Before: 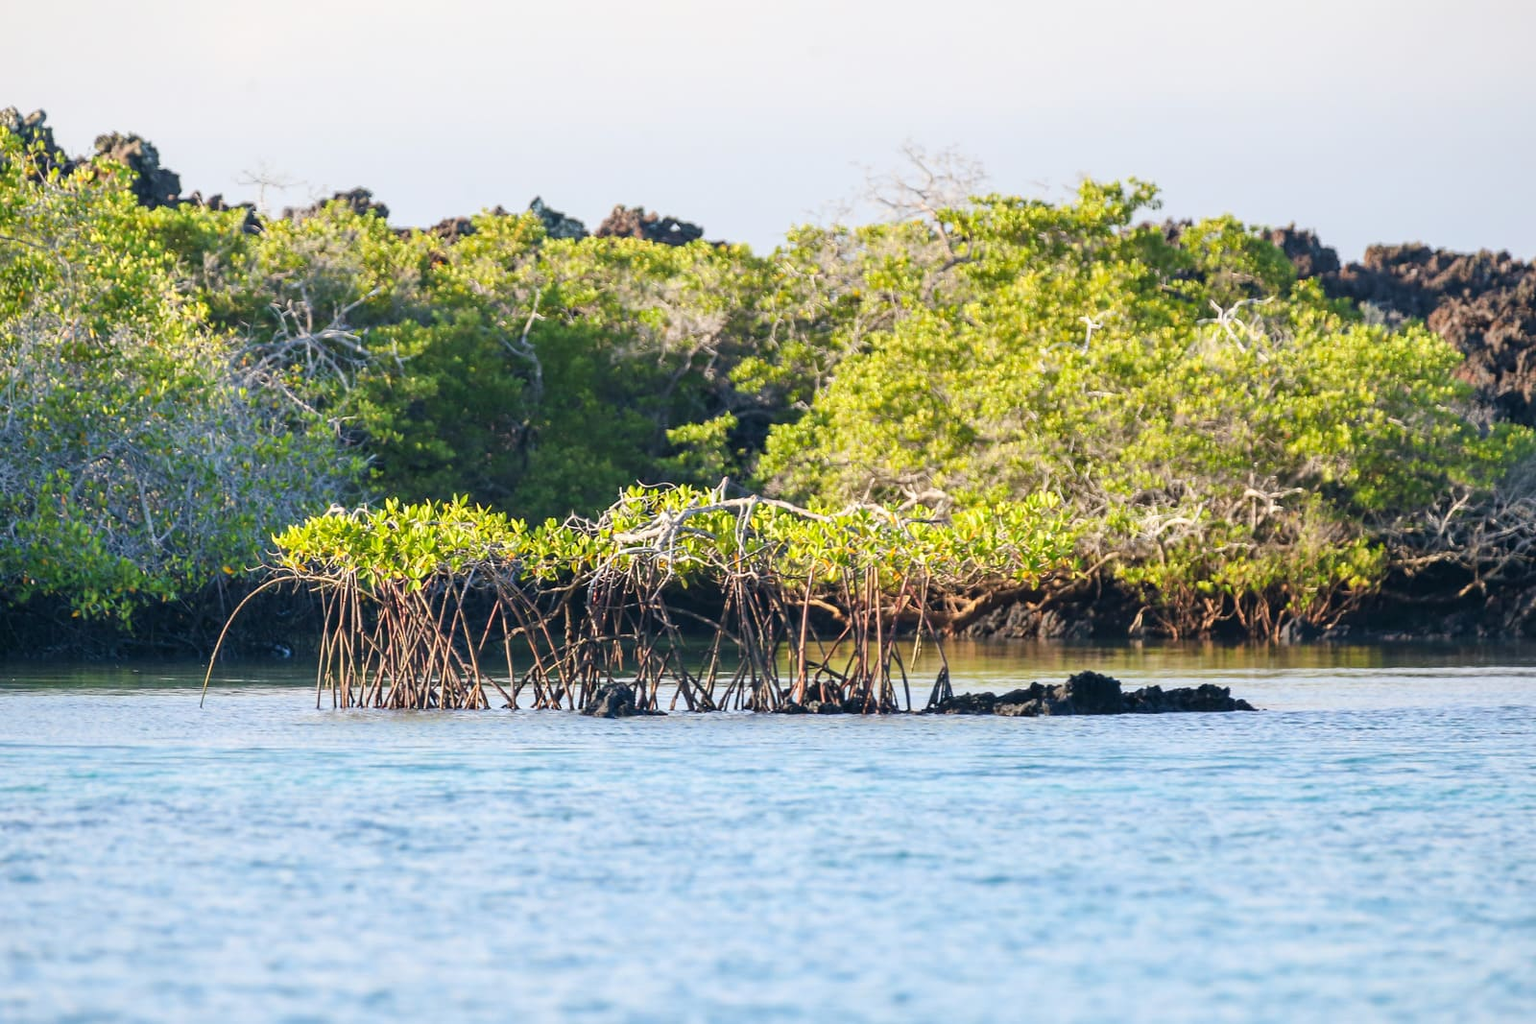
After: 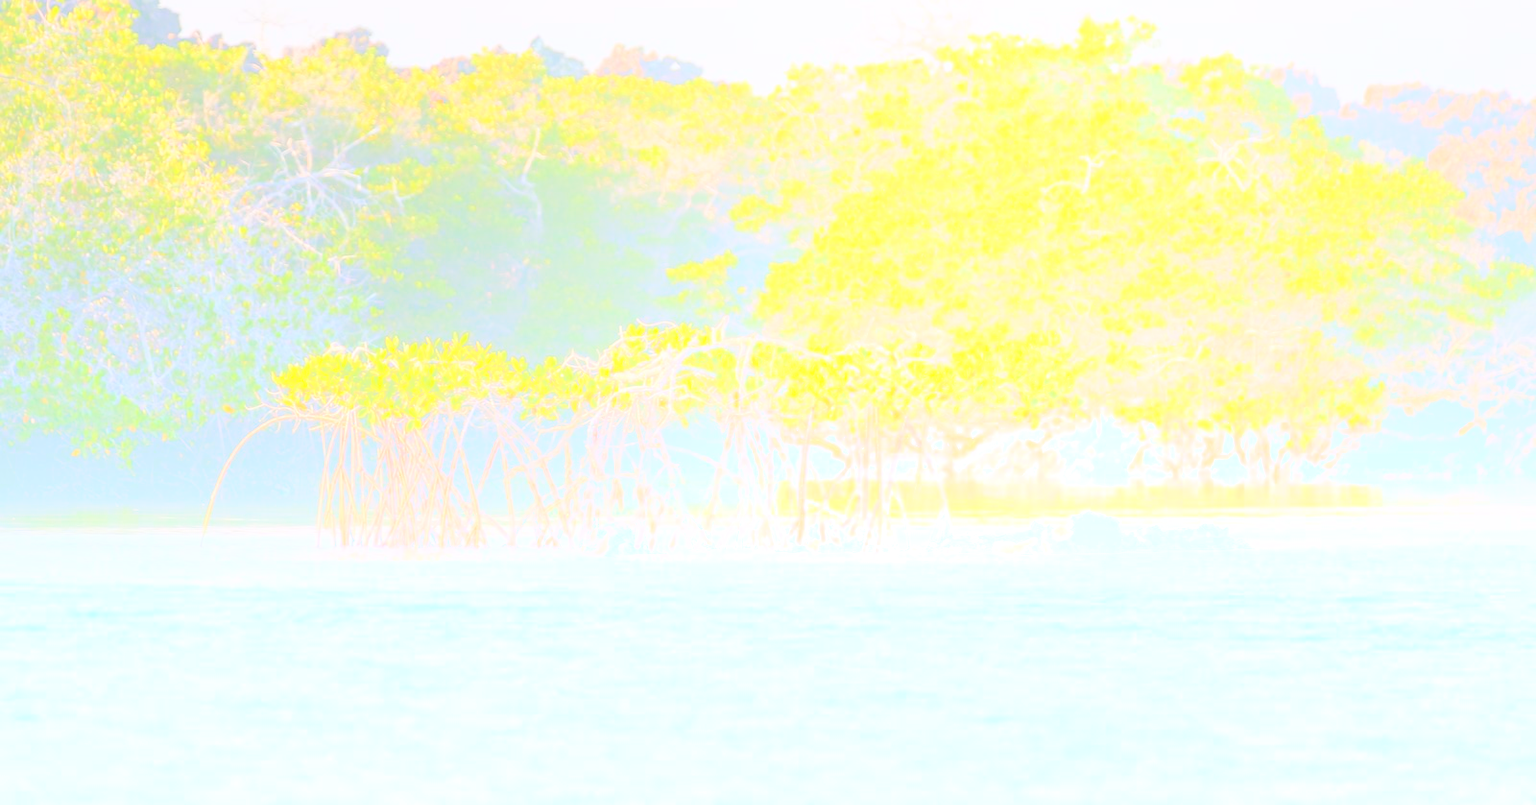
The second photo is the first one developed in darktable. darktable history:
shadows and highlights: shadows 37.27, highlights -28.18, soften with gaussian
crop and rotate: top 15.774%, bottom 5.506%
color balance: lift [0.998, 0.998, 1.001, 1.002], gamma [0.995, 1.025, 0.992, 0.975], gain [0.995, 1.02, 0.997, 0.98]
bloom: size 70%, threshold 25%, strength 70%
